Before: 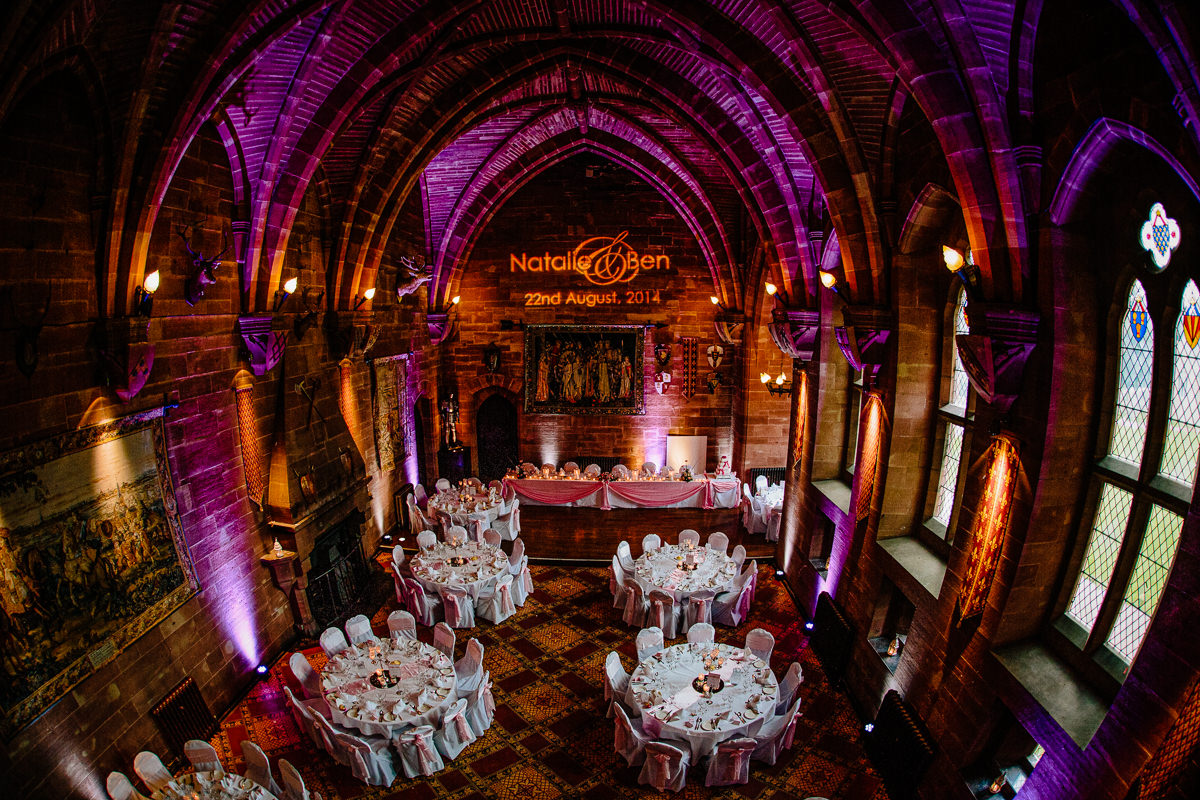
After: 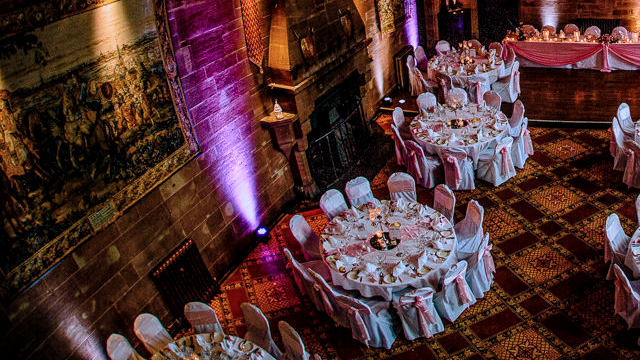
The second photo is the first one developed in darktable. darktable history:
color calibration: illuminant as shot in camera, x 0.37, y 0.382, temperature 4313.32 K
velvia: on, module defaults
crop and rotate: top 54.778%, right 46.61%, bottom 0.159%
local contrast: on, module defaults
